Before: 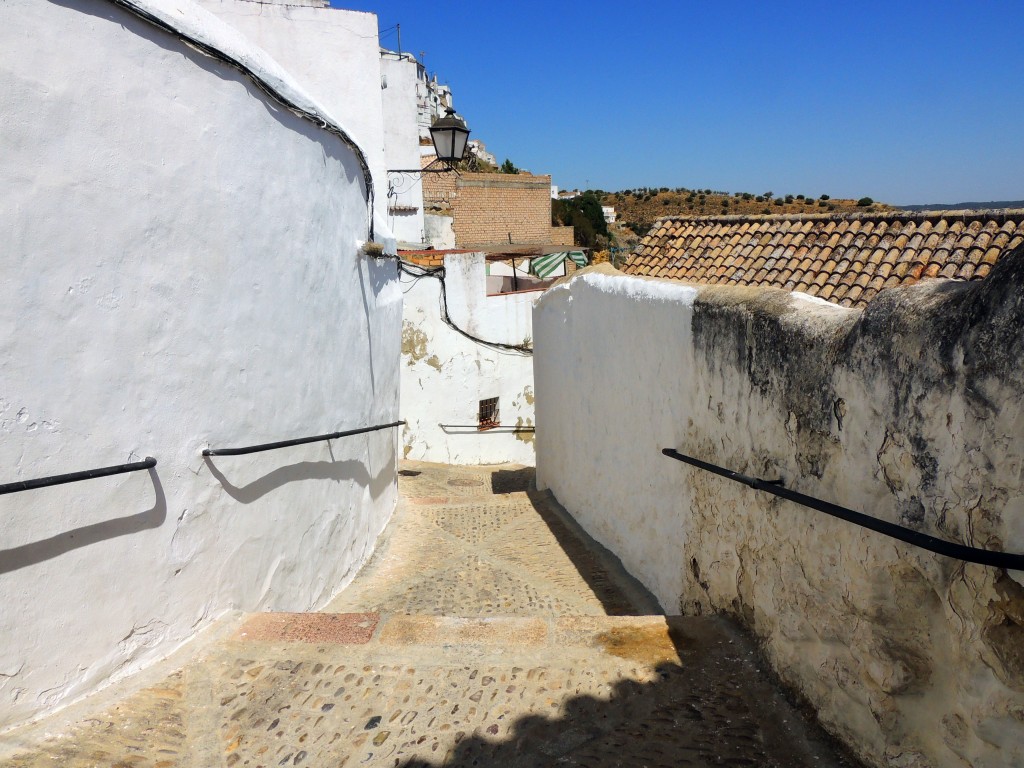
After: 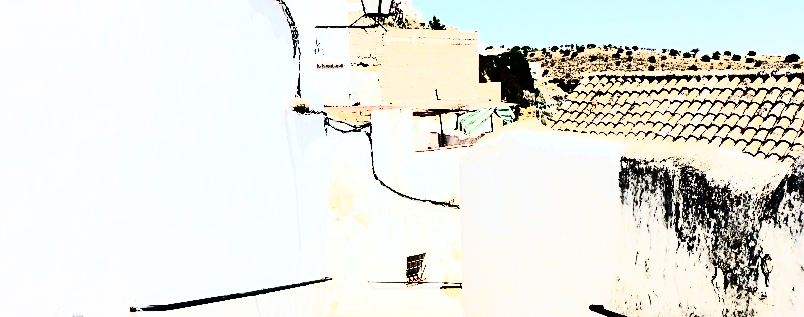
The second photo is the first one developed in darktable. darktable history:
contrast brightness saturation: contrast 0.947, brightness 0.19
crop: left 7.189%, top 18.769%, right 14.254%, bottom 39.95%
base curve: curves: ch0 [(0, 0) (0.235, 0.266) (0.503, 0.496) (0.786, 0.72) (1, 1)], preserve colors none
tone equalizer: -7 EV 0.153 EV, -6 EV 0.632 EV, -5 EV 1.18 EV, -4 EV 1.35 EV, -3 EV 1.12 EV, -2 EV 0.6 EV, -1 EV 0.167 EV, edges refinement/feathering 500, mask exposure compensation -1.57 EV, preserve details no
tone curve: curves: ch0 [(0.003, 0) (0.066, 0.023) (0.149, 0.094) (0.264, 0.238) (0.395, 0.421) (0.517, 0.56) (0.688, 0.743) (0.813, 0.846) (1, 1)]; ch1 [(0, 0) (0.164, 0.115) (0.337, 0.332) (0.39, 0.398) (0.464, 0.461) (0.501, 0.5) (0.521, 0.535) (0.571, 0.588) (0.652, 0.681) (0.733, 0.749) (0.811, 0.796) (1, 1)]; ch2 [(0, 0) (0.337, 0.382) (0.464, 0.476) (0.501, 0.502) (0.527, 0.54) (0.556, 0.567) (0.6, 0.59) (0.687, 0.675) (1, 1)], preserve colors none
sharpen: radius 2.546, amount 0.643
exposure: black level correction 0.001, exposure 0.017 EV, compensate exposure bias true, compensate highlight preservation false
